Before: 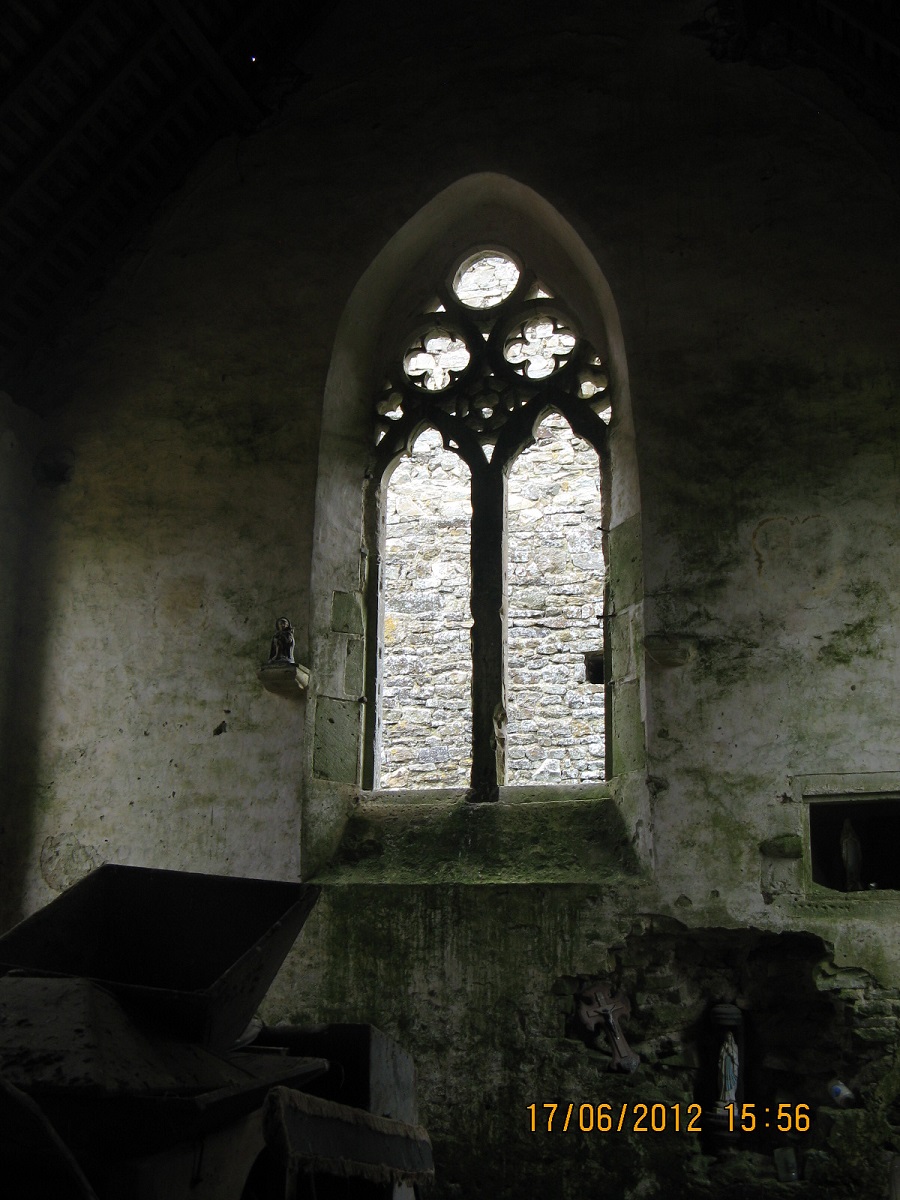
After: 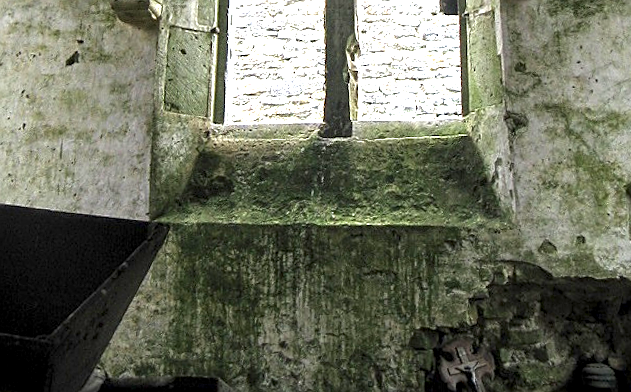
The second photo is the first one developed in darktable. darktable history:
exposure: black level correction 0.001, exposure 1.822 EV, compensate exposure bias true, compensate highlight preservation false
rotate and perspective: rotation 0.128°, lens shift (vertical) -0.181, lens shift (horizontal) -0.044, shear 0.001, automatic cropping off
local contrast: detail 130%
sharpen: on, module defaults
crop: left 18.091%, top 51.13%, right 17.525%, bottom 16.85%
